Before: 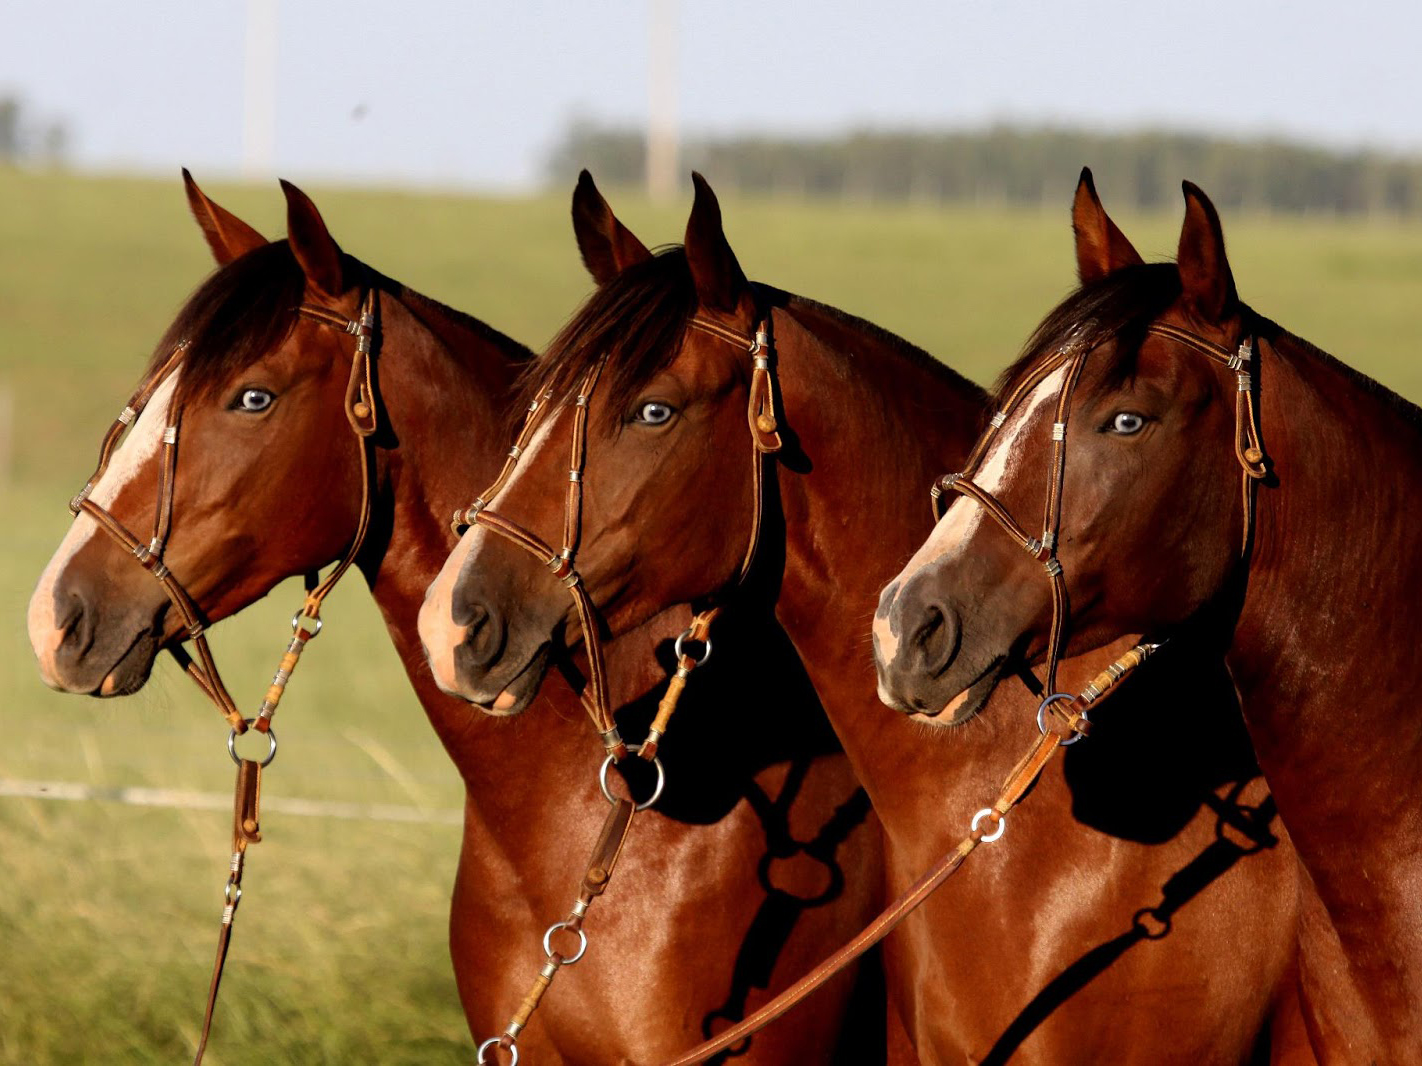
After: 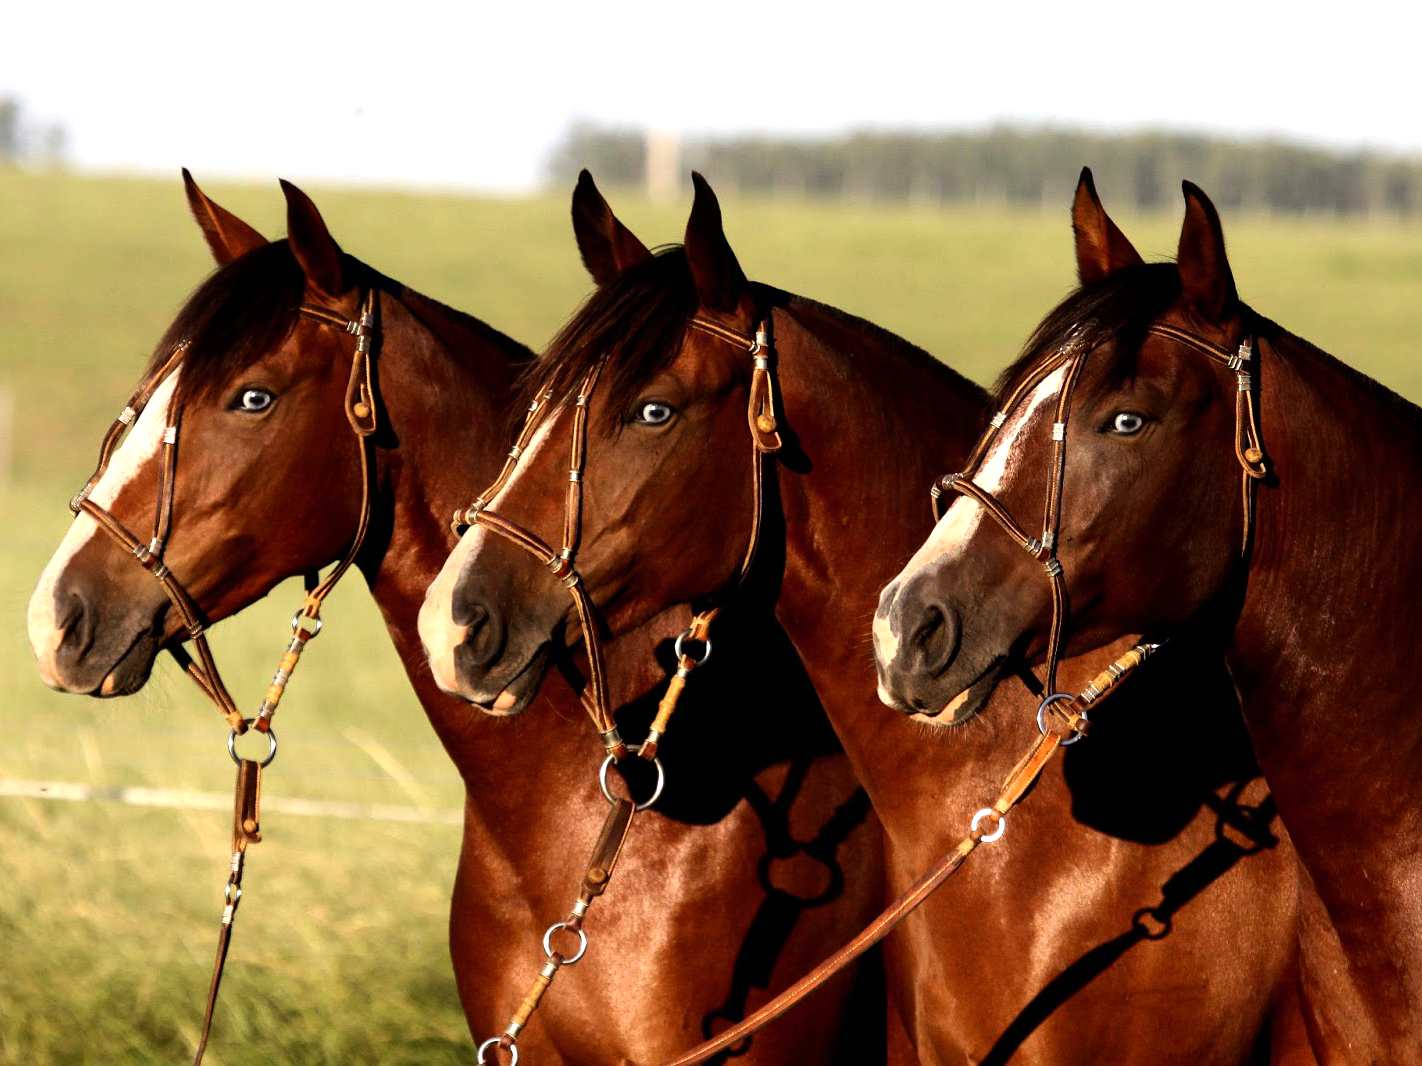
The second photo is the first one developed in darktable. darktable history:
tone equalizer: -8 EV -0.734 EV, -7 EV -0.724 EV, -6 EV -0.639 EV, -5 EV -0.424 EV, -3 EV 0.387 EV, -2 EV 0.6 EV, -1 EV 0.677 EV, +0 EV 0.725 EV, edges refinement/feathering 500, mask exposure compensation -1.57 EV, preserve details no
